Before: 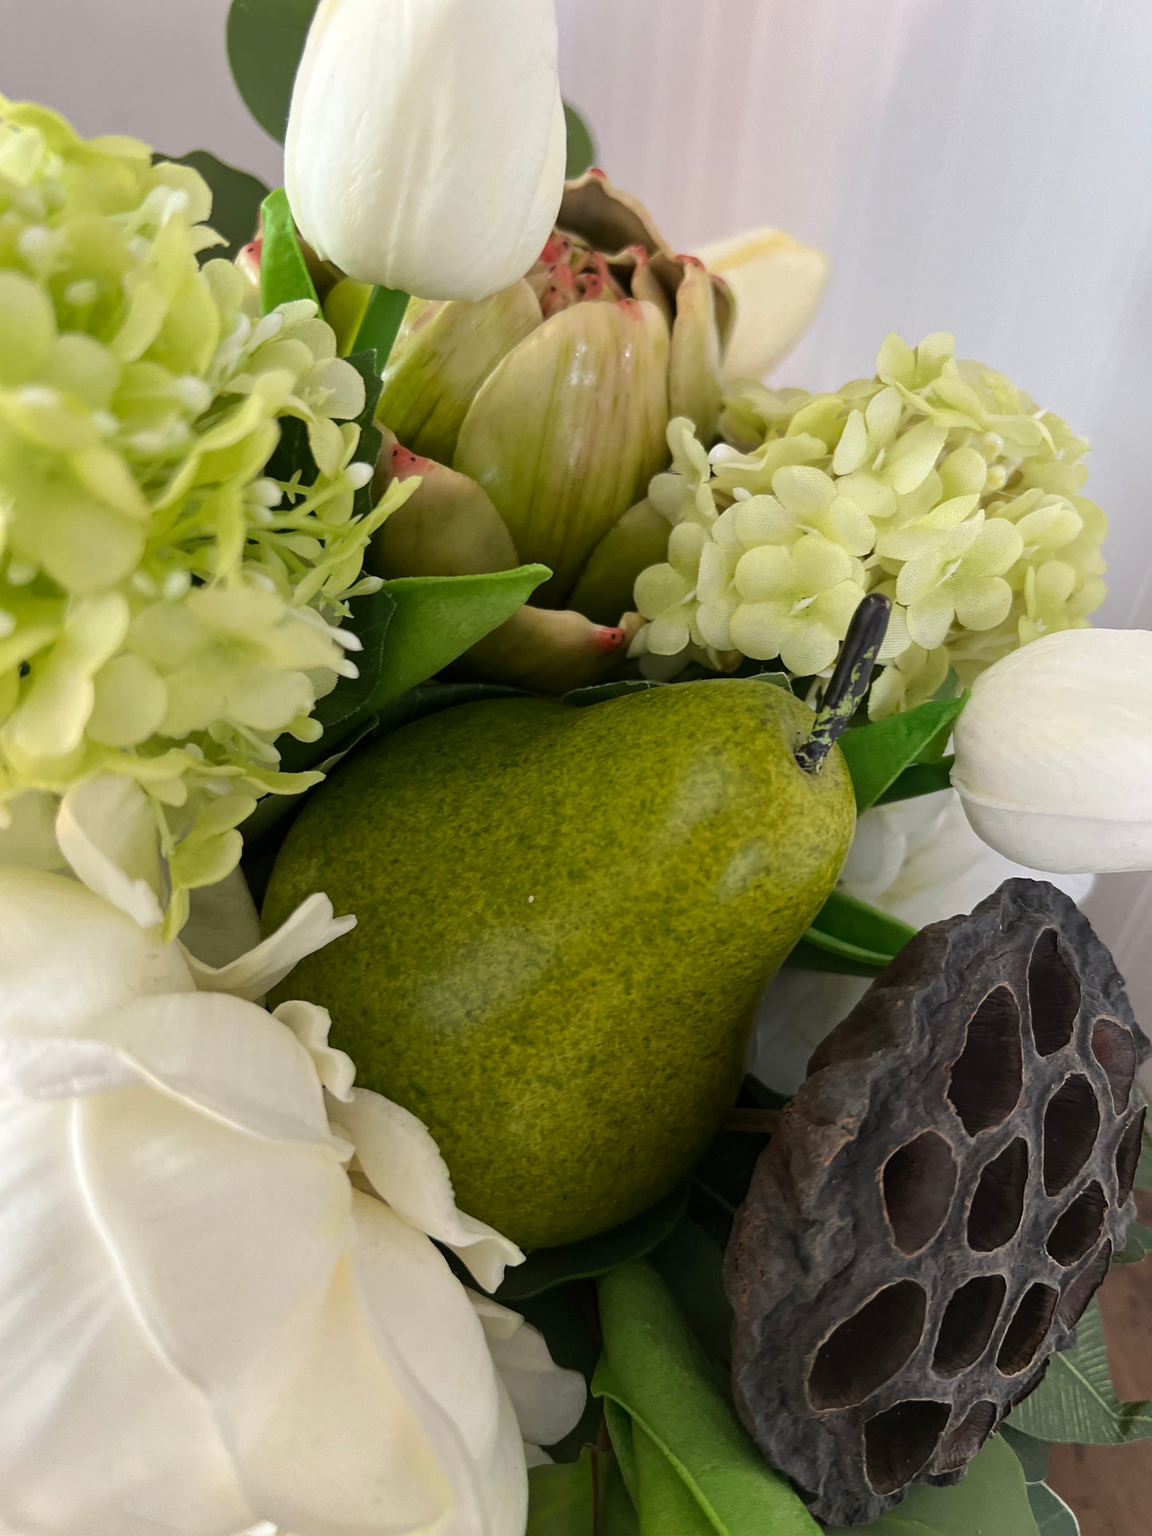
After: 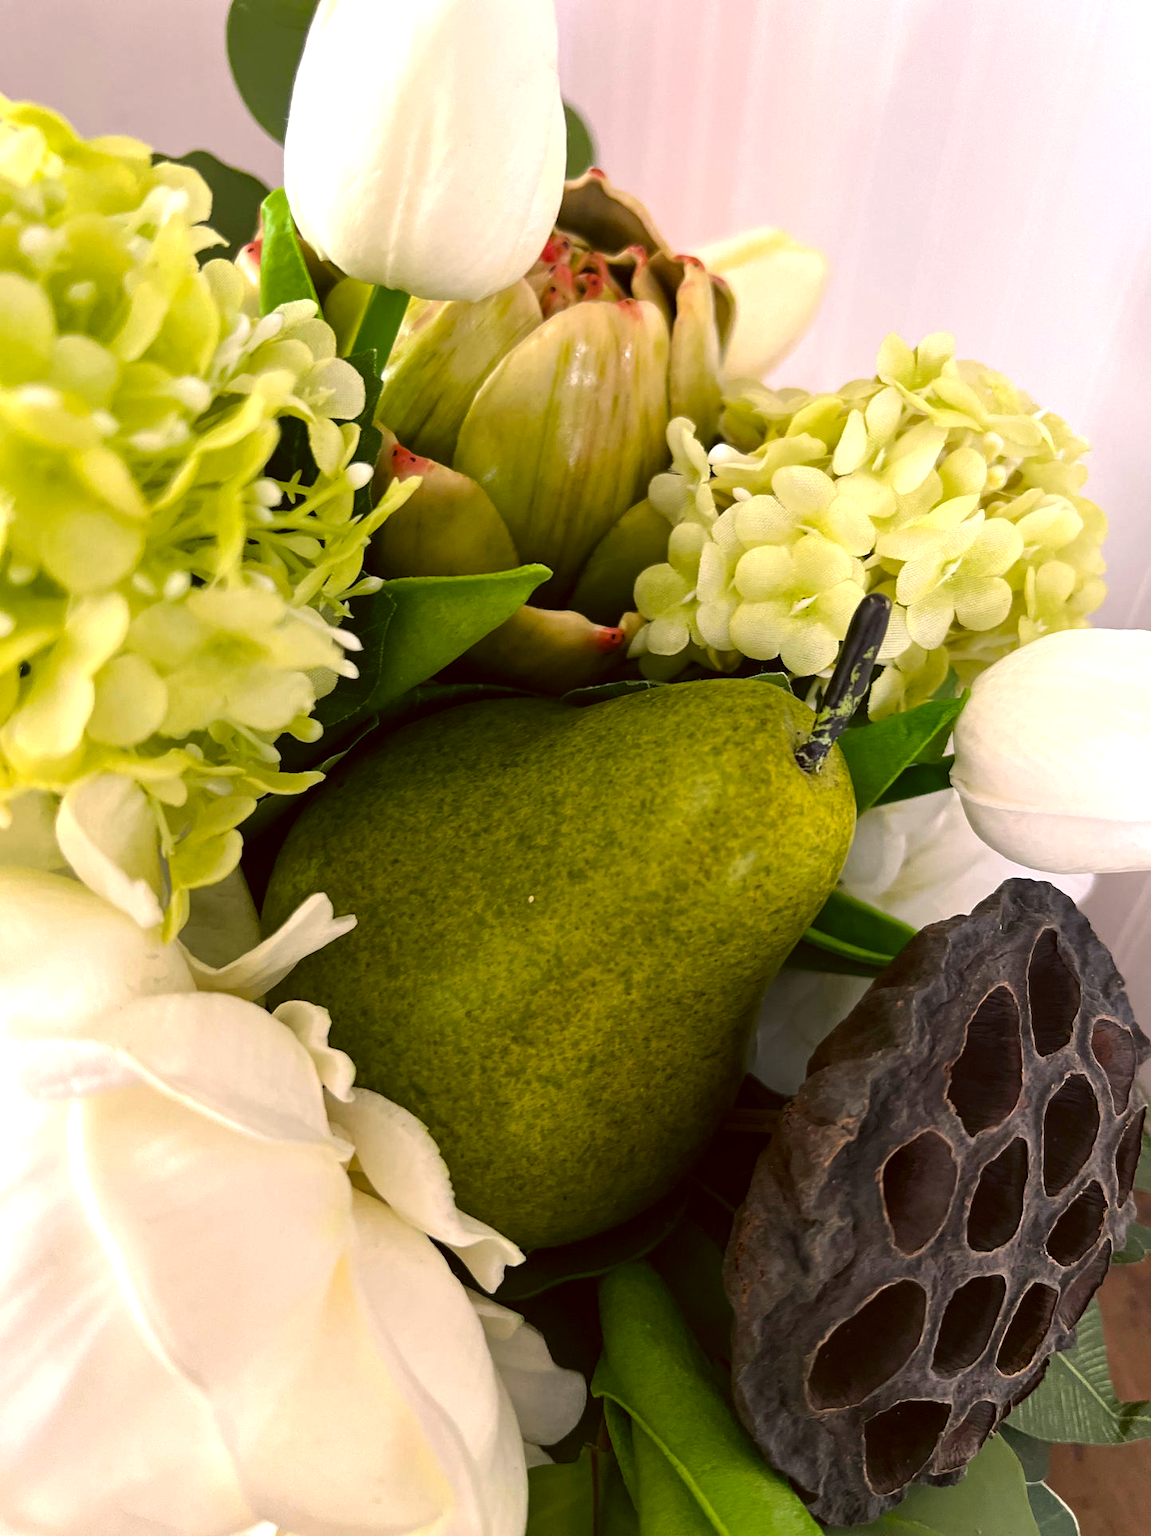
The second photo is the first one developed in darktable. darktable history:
color zones: curves: ch1 [(0, 0.525) (0.143, 0.556) (0.286, 0.52) (0.429, 0.5) (0.571, 0.5) (0.714, 0.5) (0.857, 0.503) (1, 0.525)]
color balance rgb: power › luminance -7.647%, power › chroma 1.114%, power › hue 217.79°, highlights gain › luminance 14.466%, perceptual saturation grading › global saturation 36.25%, perceptual saturation grading › shadows 34.503%, perceptual brilliance grading › global brilliance 10.727%
color correction: highlights a* 10.19, highlights b* 9.73, shadows a* 9.09, shadows b* 8.22, saturation 0.784
